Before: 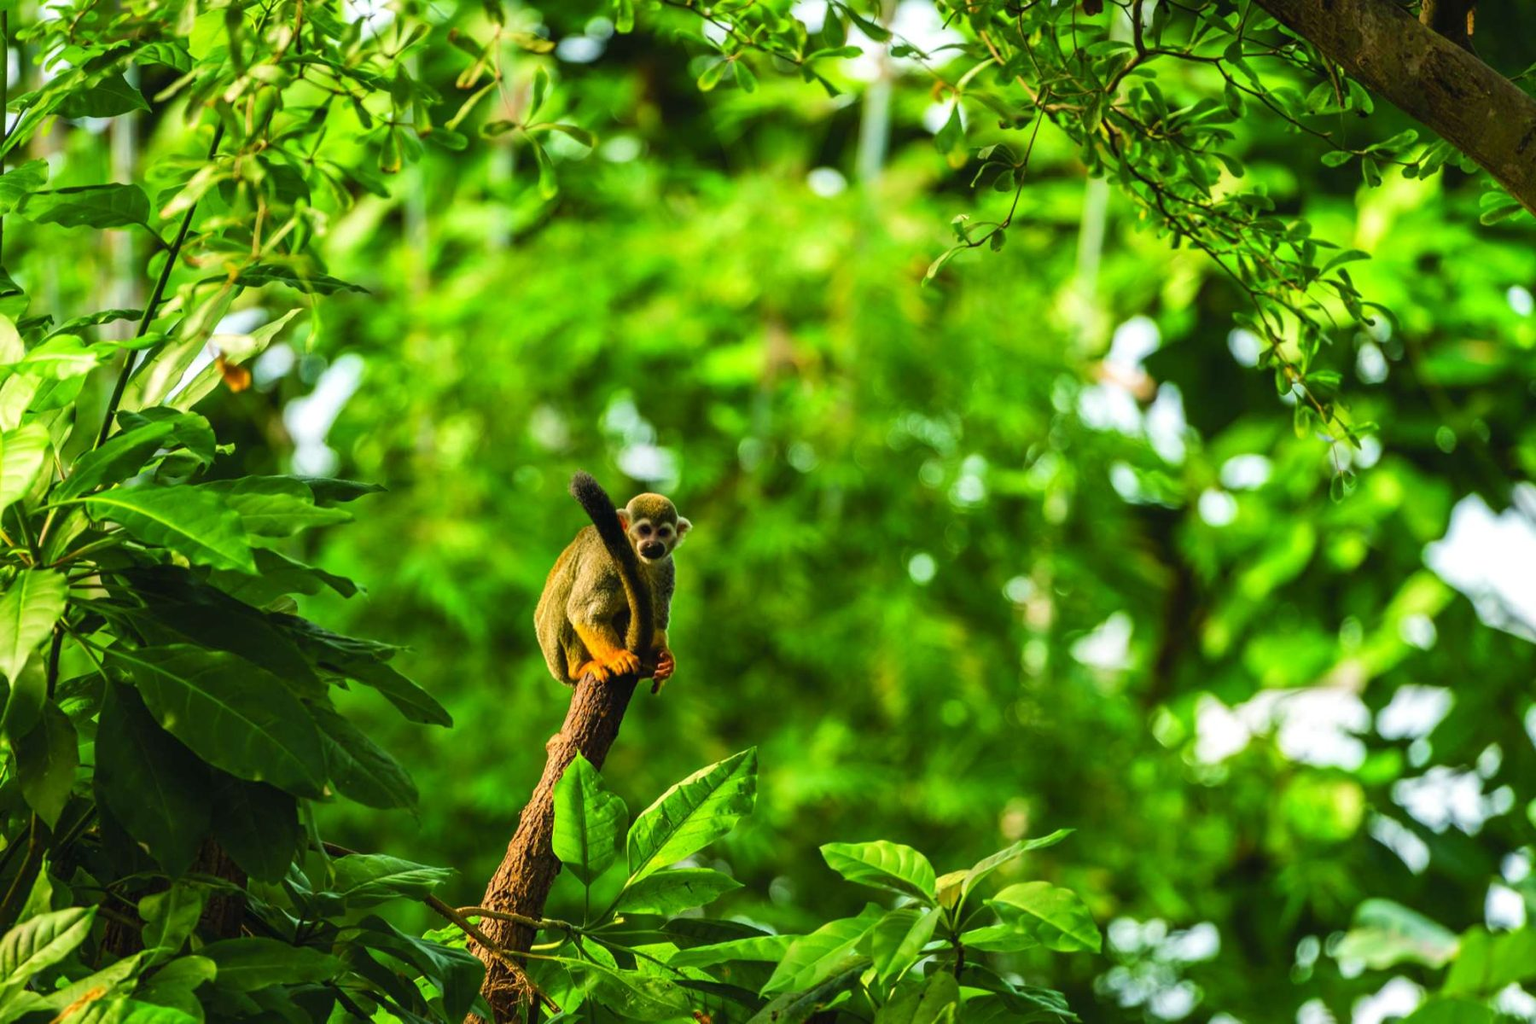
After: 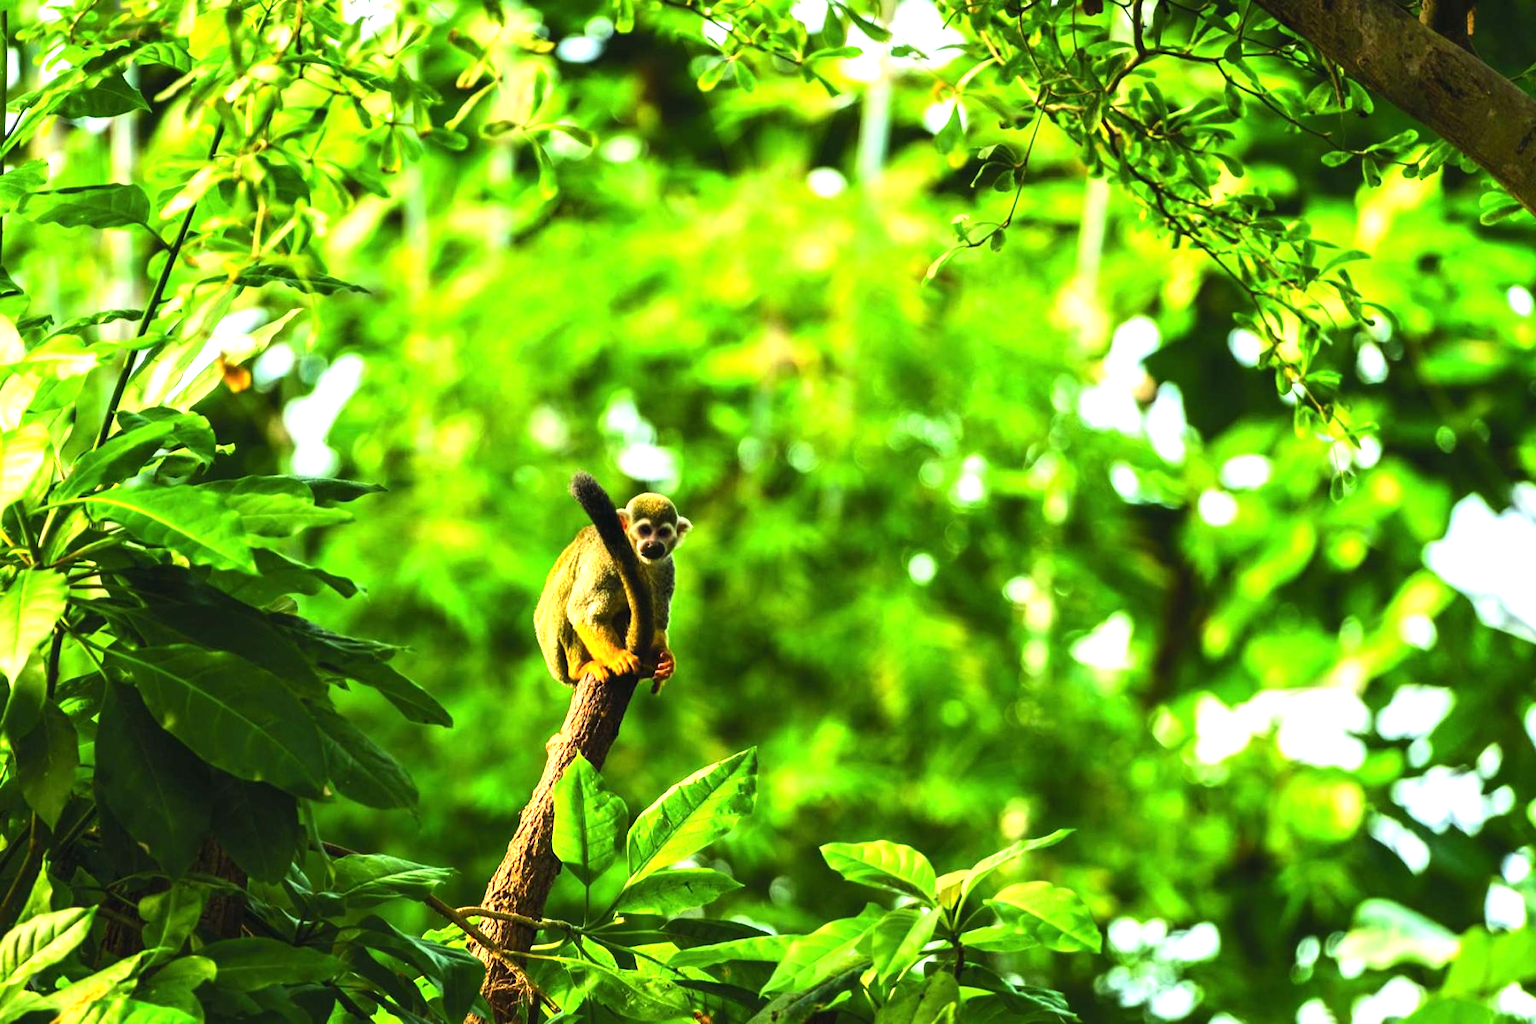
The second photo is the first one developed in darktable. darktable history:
tone equalizer: -8 EV 0.001 EV, -7 EV -0.002 EV, -6 EV 0.002 EV, -5 EV -0.03 EV, -4 EV -0.116 EV, -3 EV -0.169 EV, -2 EV 0.24 EV, -1 EV 0.702 EV, +0 EV 0.493 EV
exposure: black level correction 0, exposure 0.5 EV, compensate exposure bias true, compensate highlight preservation false
